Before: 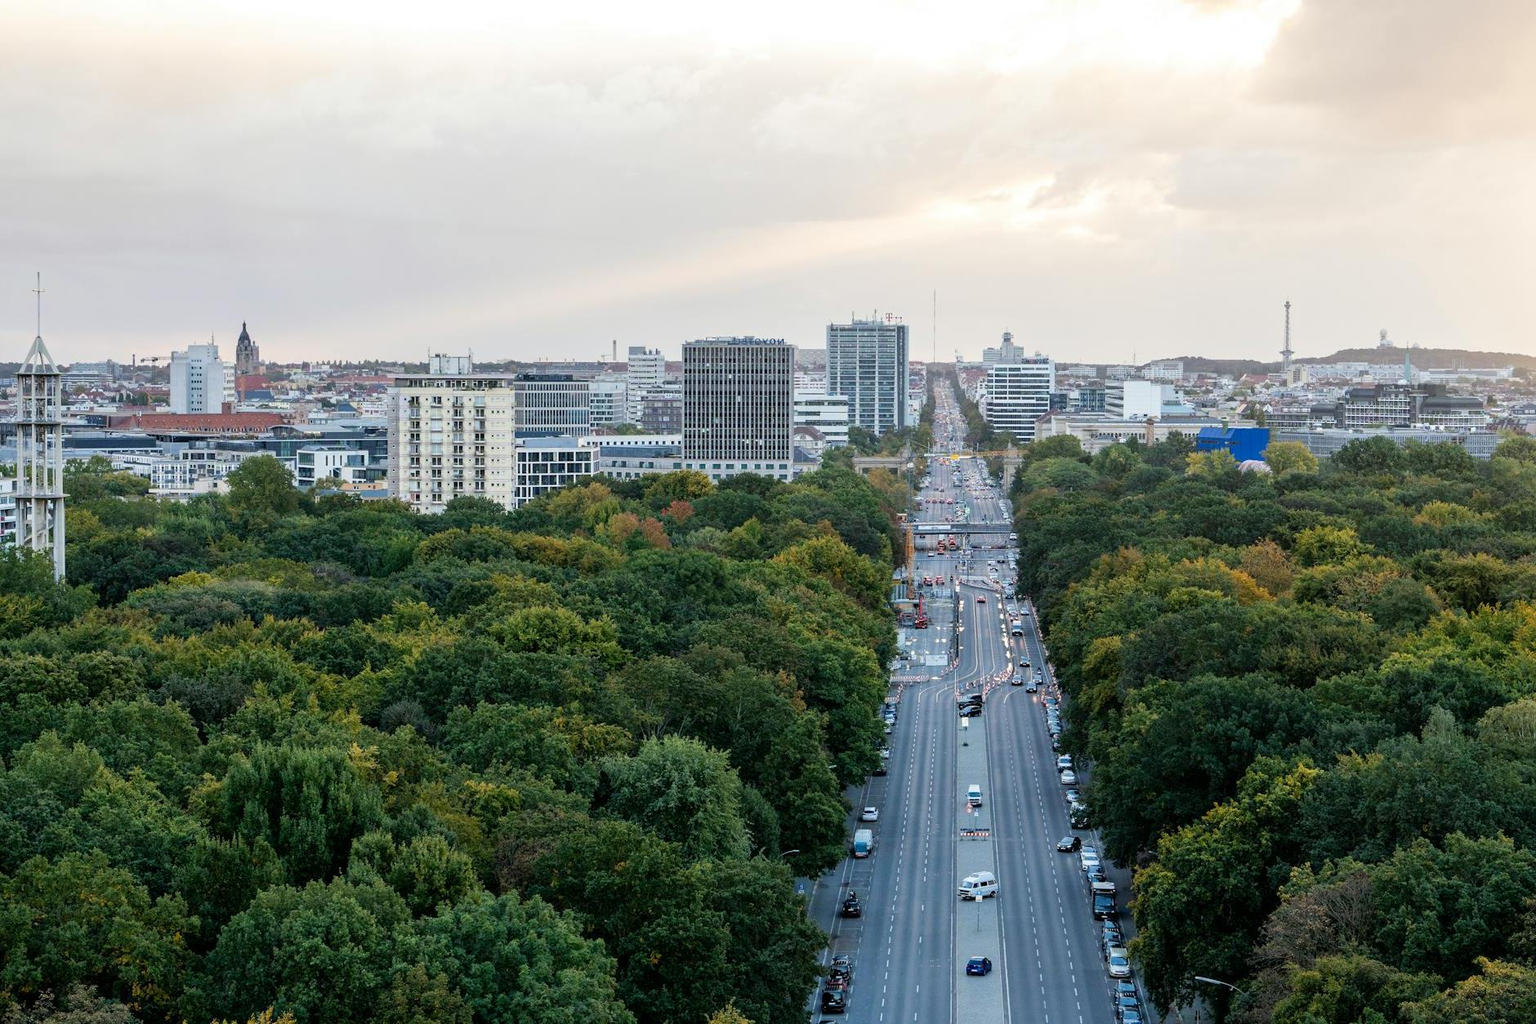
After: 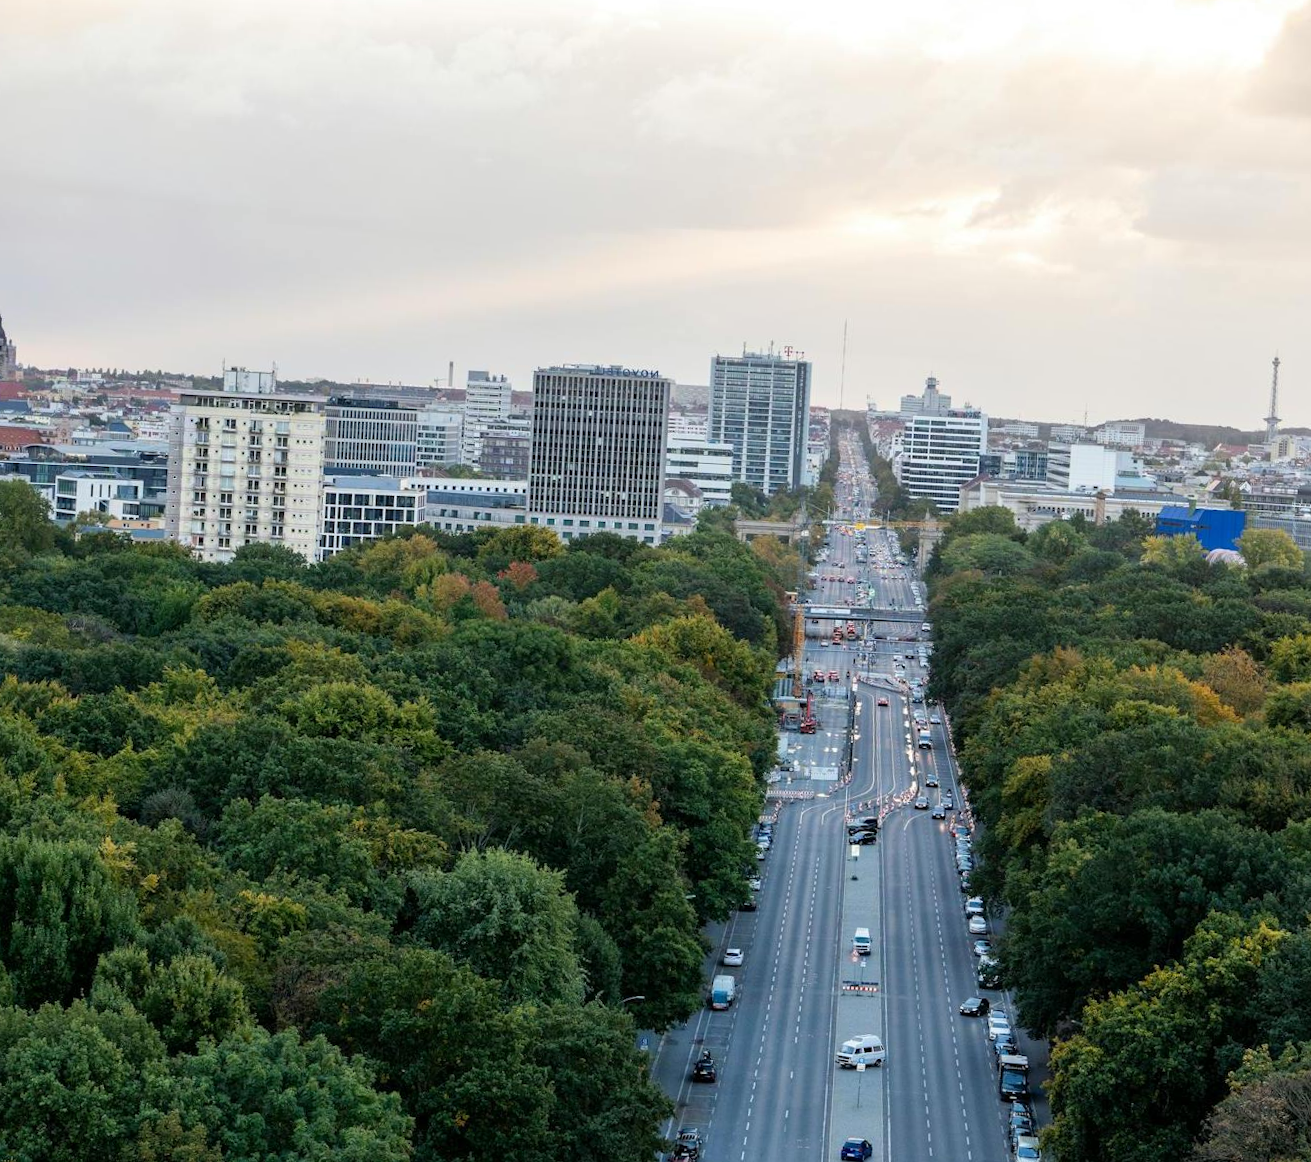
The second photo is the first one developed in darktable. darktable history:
crop and rotate: angle -3°, left 14.065%, top 0.024%, right 10.806%, bottom 0.065%
